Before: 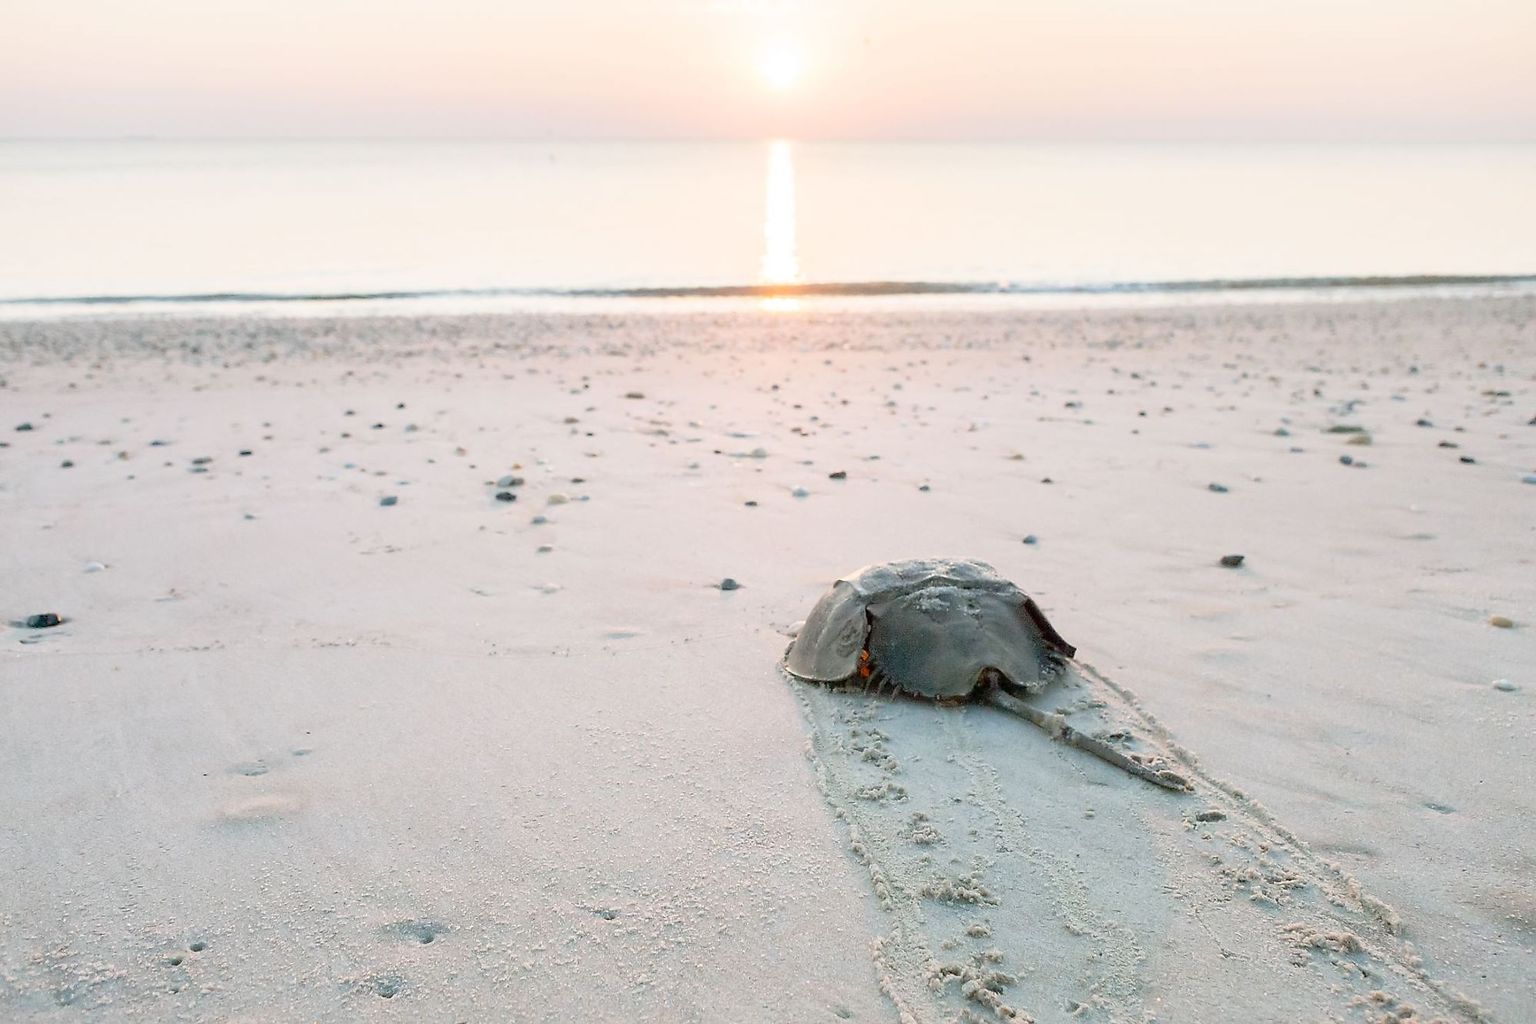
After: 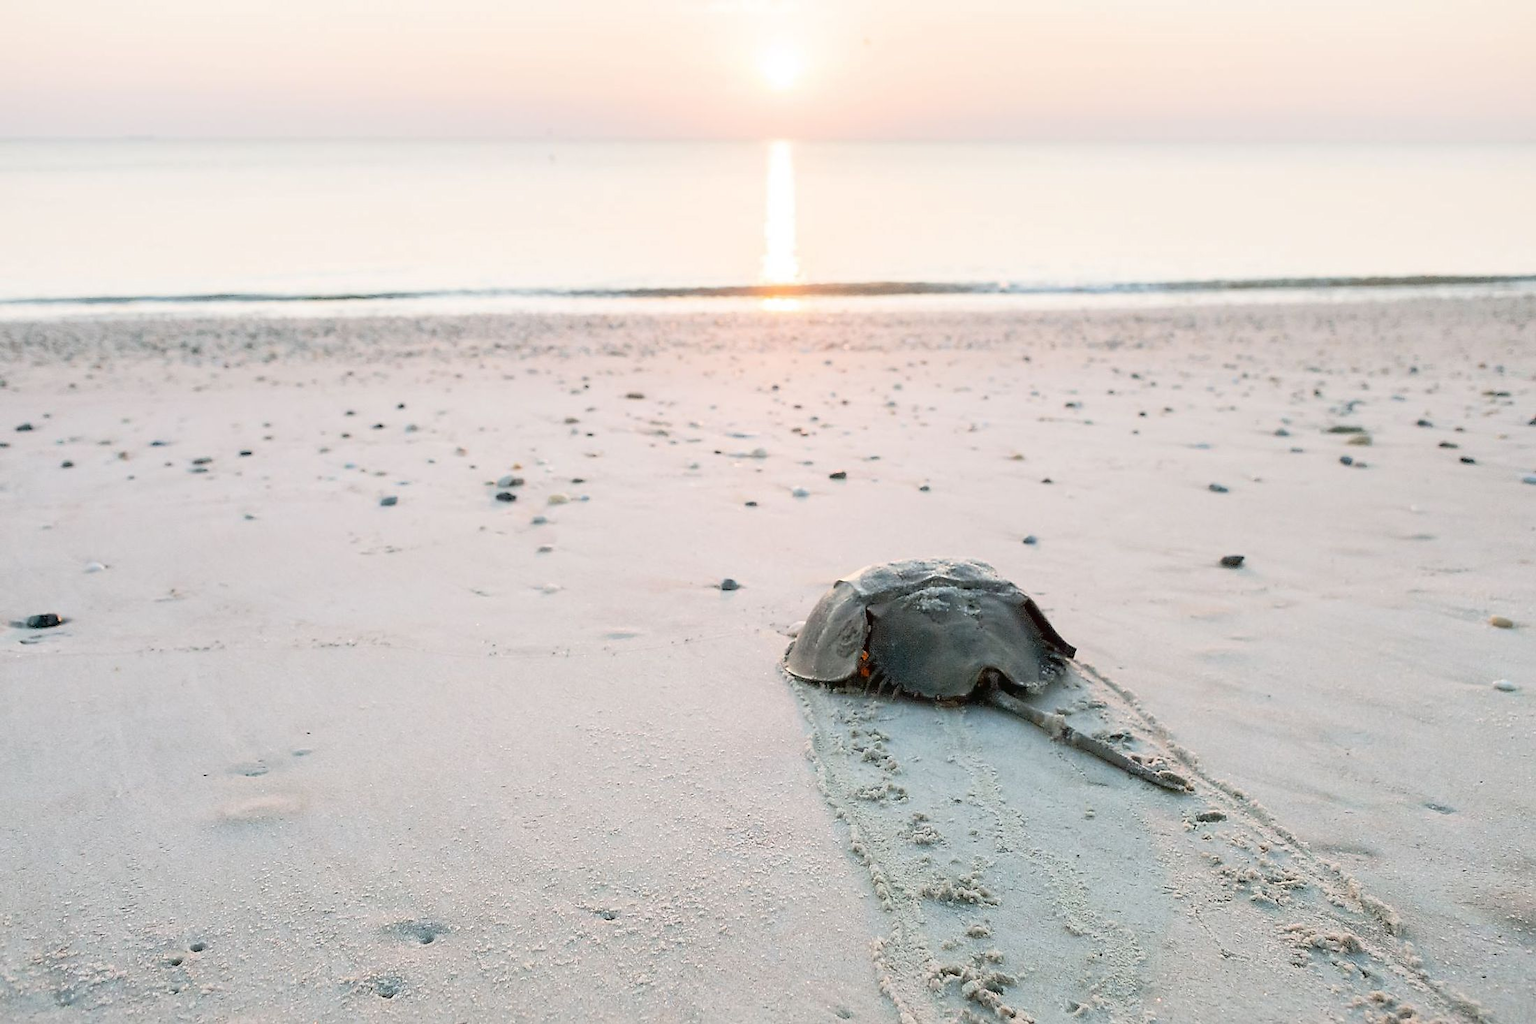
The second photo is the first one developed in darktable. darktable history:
tone curve: curves: ch0 [(0, 0) (0.003, 0.019) (0.011, 0.019) (0.025, 0.022) (0.044, 0.026) (0.069, 0.032) (0.1, 0.052) (0.136, 0.081) (0.177, 0.123) (0.224, 0.17) (0.277, 0.219) (0.335, 0.276) (0.399, 0.344) (0.468, 0.421) (0.543, 0.508) (0.623, 0.604) (0.709, 0.705) (0.801, 0.797) (0.898, 0.894) (1, 1)], color space Lab, linked channels, preserve colors none
